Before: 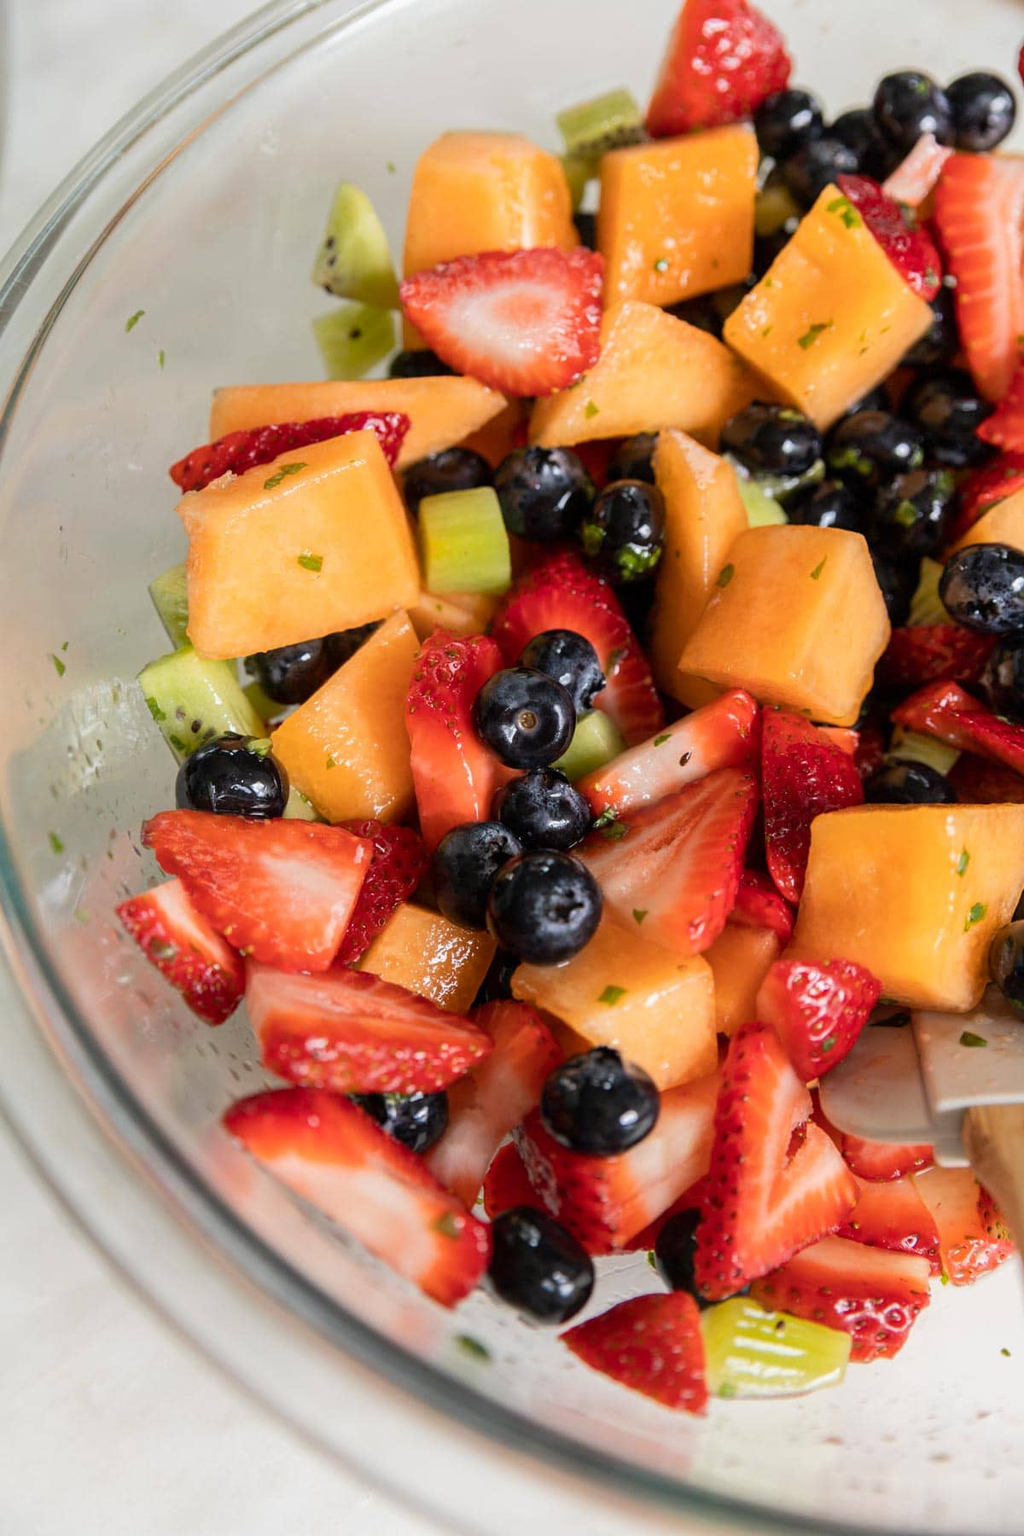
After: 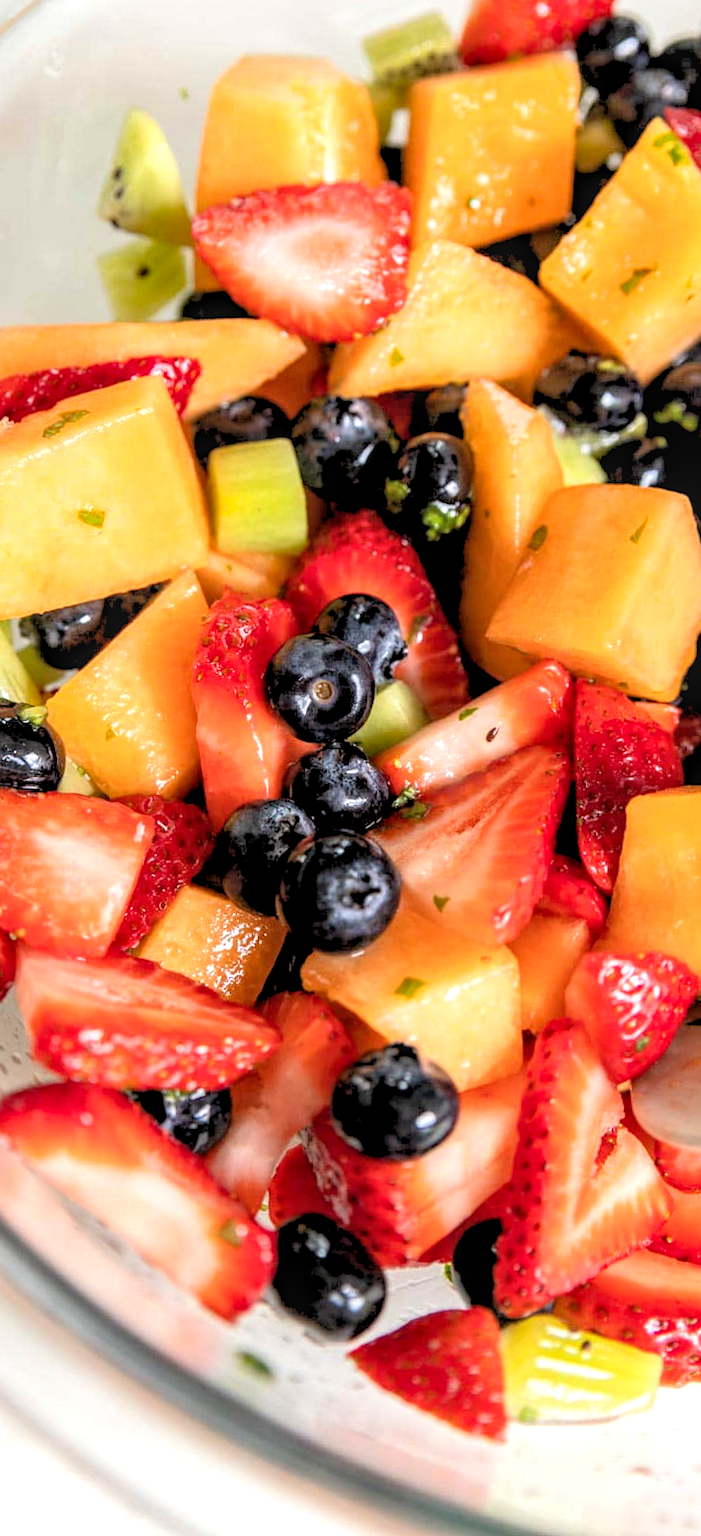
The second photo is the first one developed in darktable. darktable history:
exposure: exposure 0.781 EV, compensate highlight preservation false
rotate and perspective: rotation 0.8°, automatic cropping off
local contrast: detail 130%
rgb levels: preserve colors sum RGB, levels [[0.038, 0.433, 0.934], [0, 0.5, 1], [0, 0.5, 1]]
crop and rotate: left 22.918%, top 5.629%, right 14.711%, bottom 2.247%
